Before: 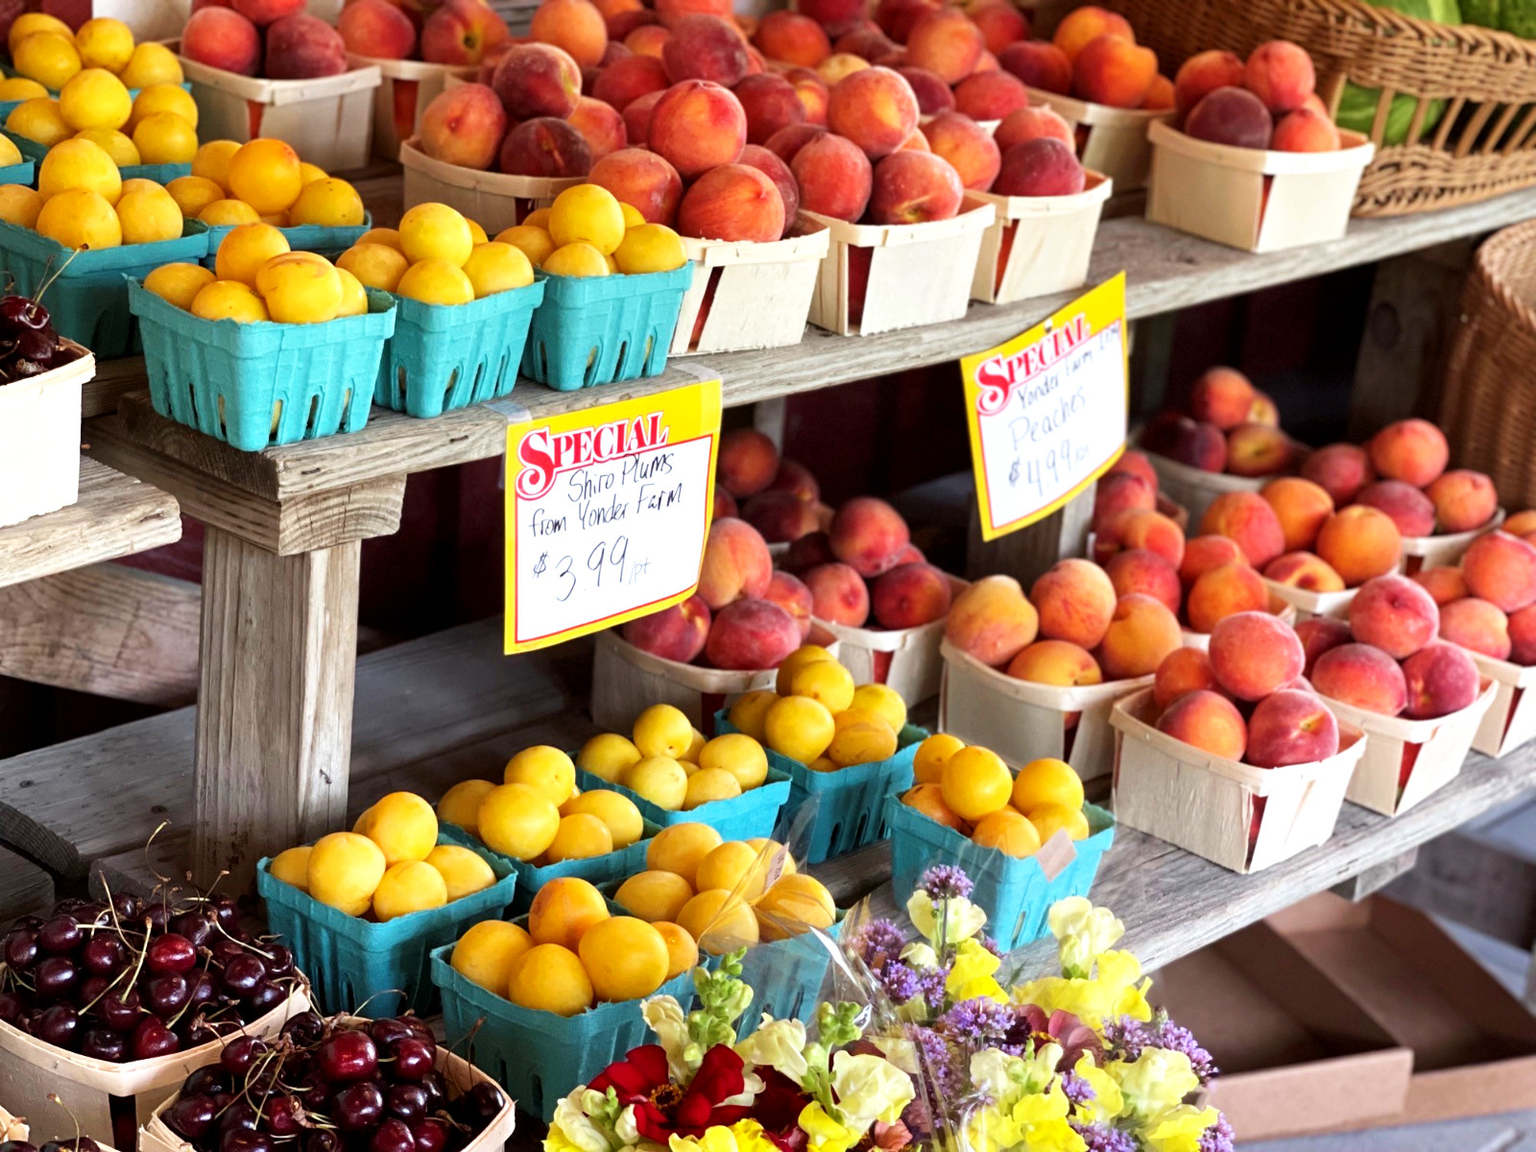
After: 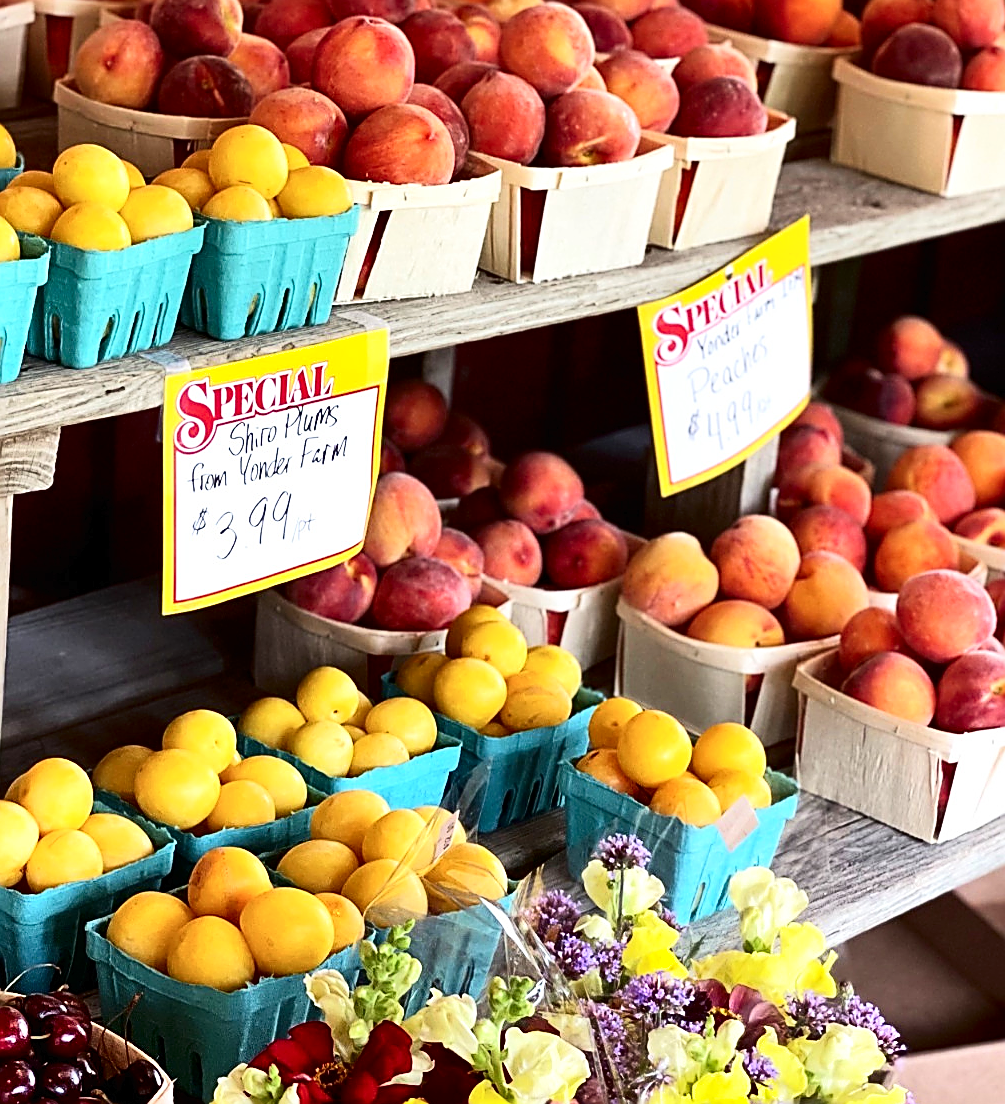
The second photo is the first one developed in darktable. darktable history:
sharpen: radius 1.641, amount 1.296
crop and rotate: left 22.745%, top 5.621%, right 14.389%, bottom 2.318%
shadows and highlights: low approximation 0.01, soften with gaussian
tone curve: curves: ch0 [(0, 0) (0.003, 0.008) (0.011, 0.008) (0.025, 0.011) (0.044, 0.017) (0.069, 0.029) (0.1, 0.045) (0.136, 0.067) (0.177, 0.103) (0.224, 0.151) (0.277, 0.21) (0.335, 0.285) (0.399, 0.37) (0.468, 0.462) (0.543, 0.568) (0.623, 0.679) (0.709, 0.79) (0.801, 0.876) (0.898, 0.936) (1, 1)], color space Lab, independent channels, preserve colors none
